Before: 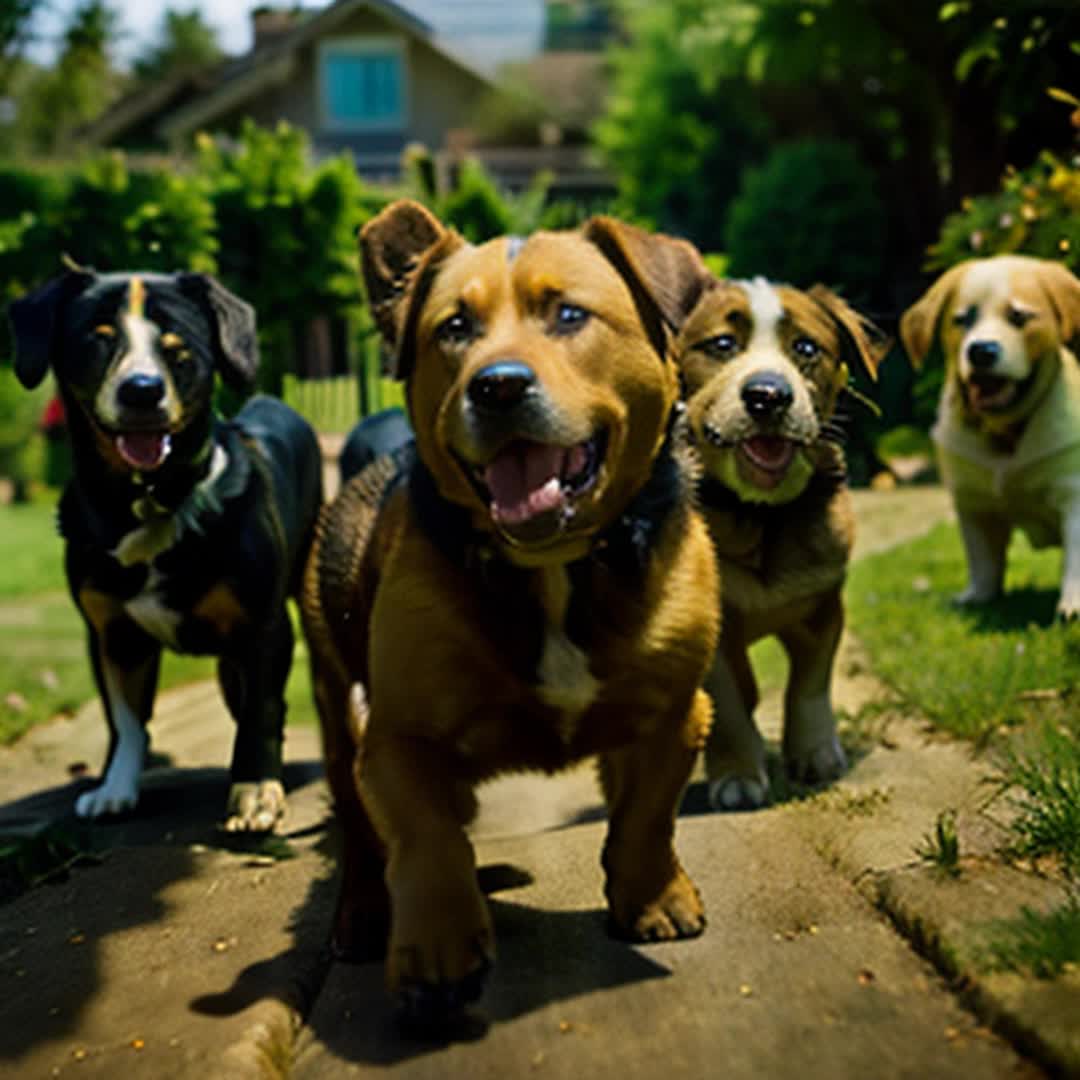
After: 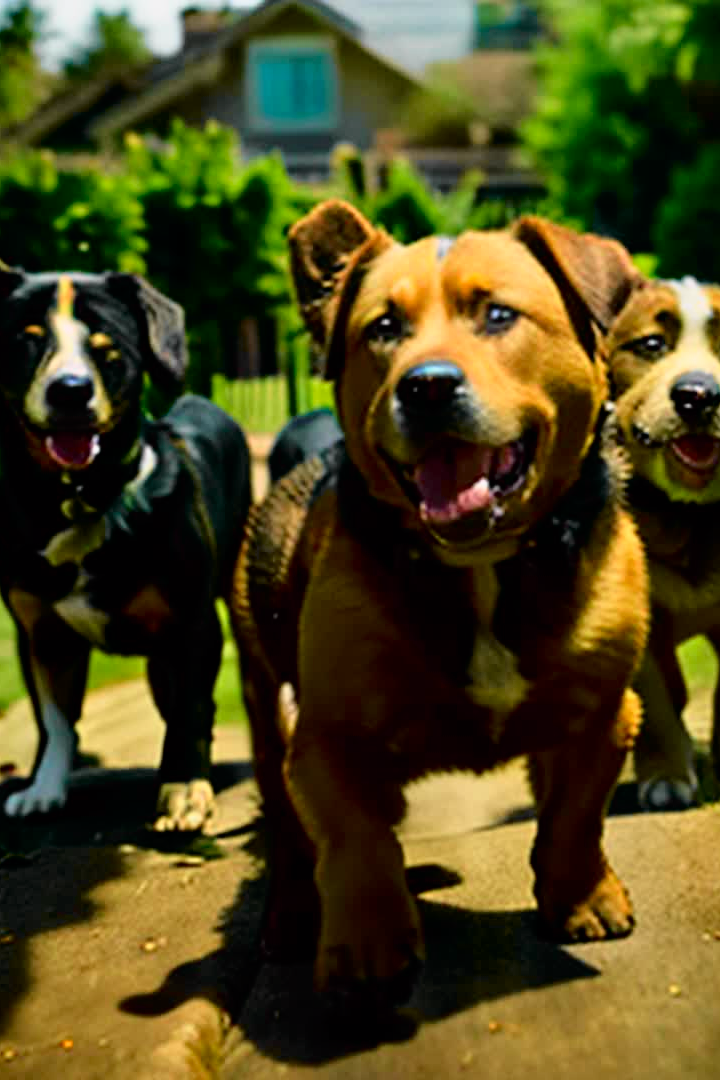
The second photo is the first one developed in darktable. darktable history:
crop and rotate: left 6.617%, right 26.717%
tone curve: curves: ch0 [(0, 0) (0.062, 0.023) (0.168, 0.142) (0.359, 0.419) (0.469, 0.544) (0.634, 0.722) (0.839, 0.909) (0.998, 0.978)]; ch1 [(0, 0) (0.437, 0.408) (0.472, 0.47) (0.502, 0.504) (0.527, 0.546) (0.568, 0.619) (0.608, 0.665) (0.669, 0.748) (0.859, 0.899) (1, 1)]; ch2 [(0, 0) (0.33, 0.301) (0.421, 0.443) (0.473, 0.498) (0.509, 0.5) (0.535, 0.564) (0.575, 0.625) (0.608, 0.667) (1, 1)], color space Lab, independent channels, preserve colors none
